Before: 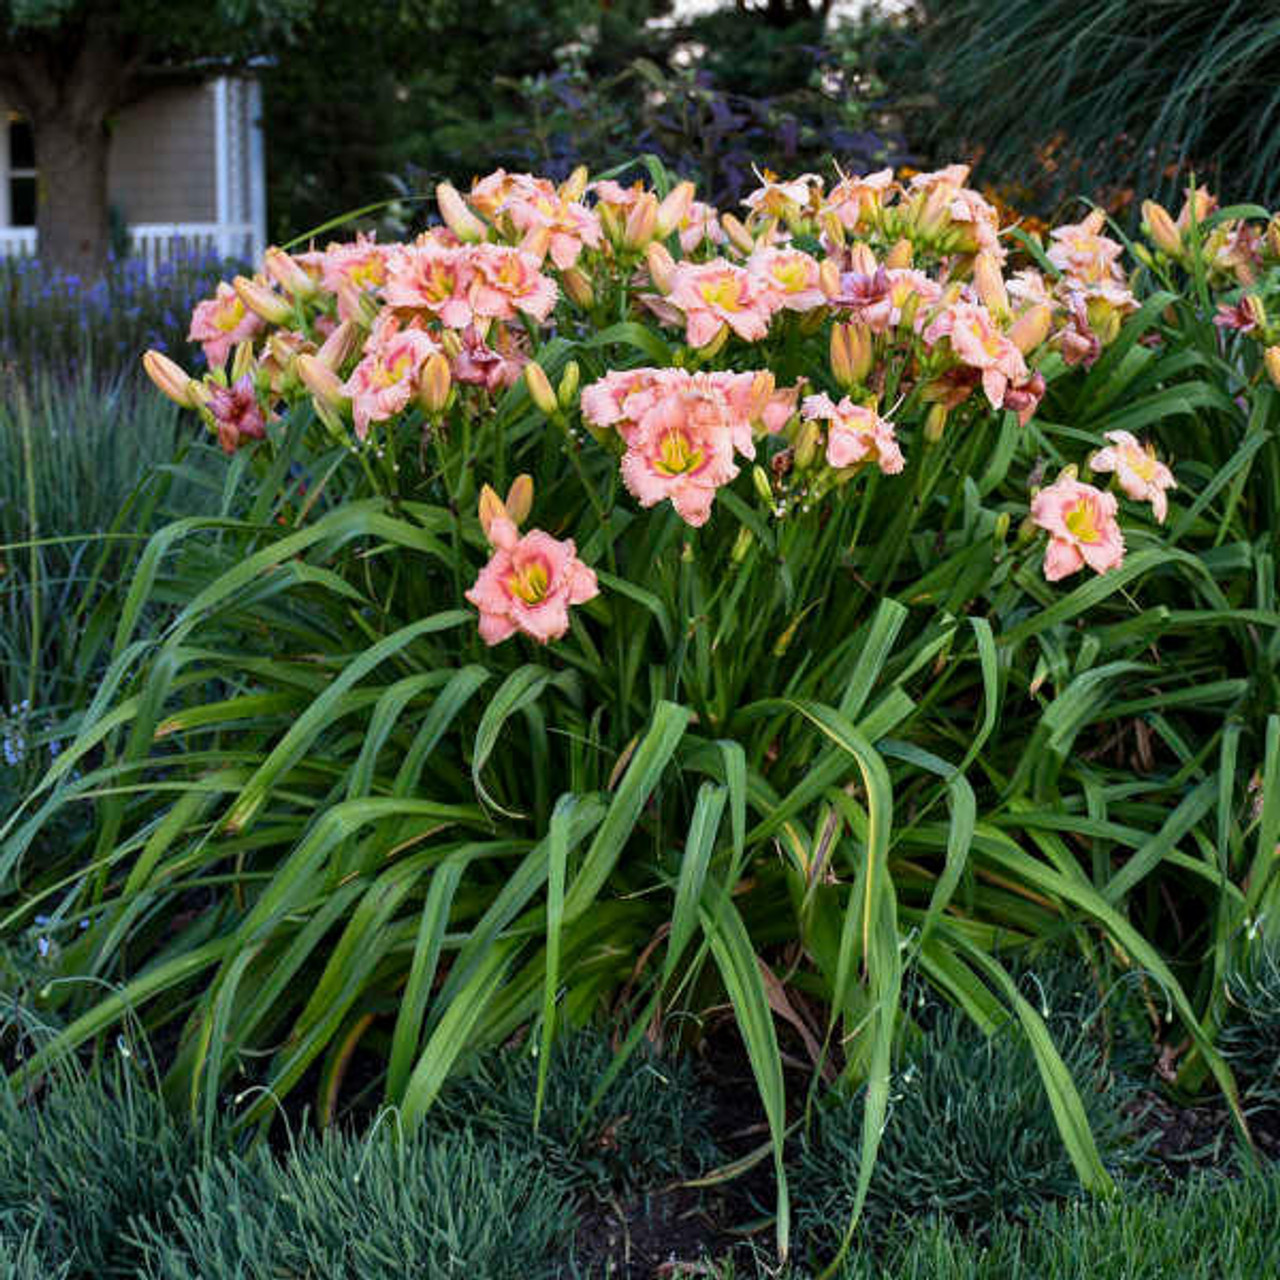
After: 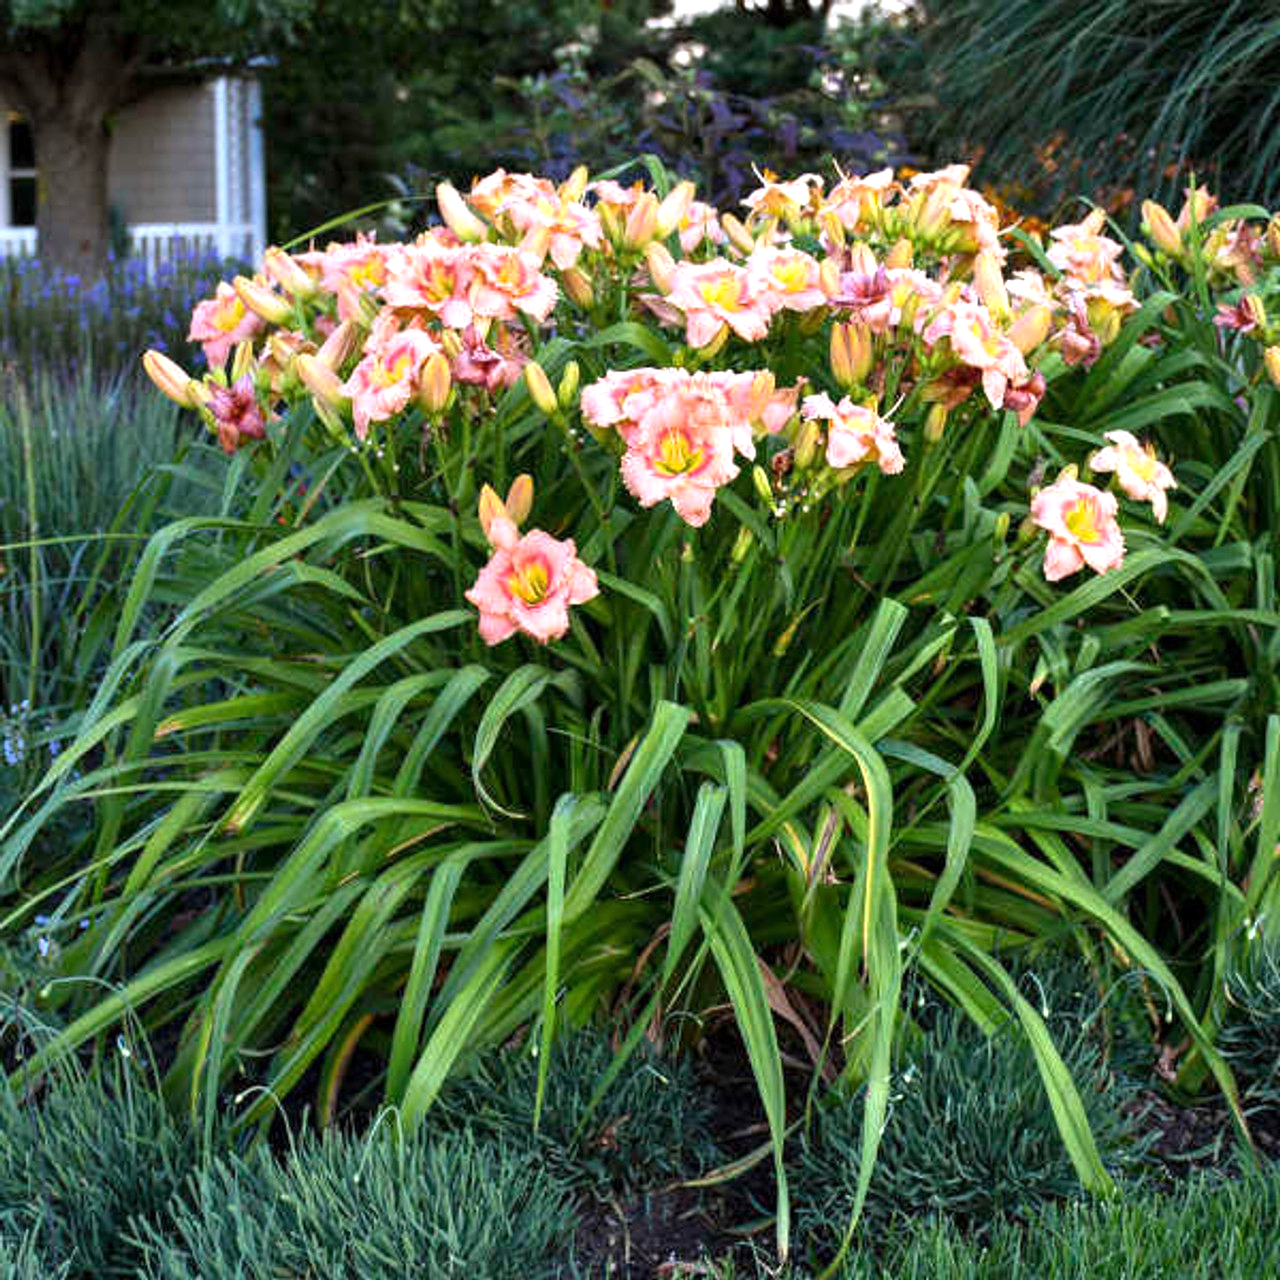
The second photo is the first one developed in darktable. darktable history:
exposure: exposure 0.661 EV, compensate highlight preservation false
